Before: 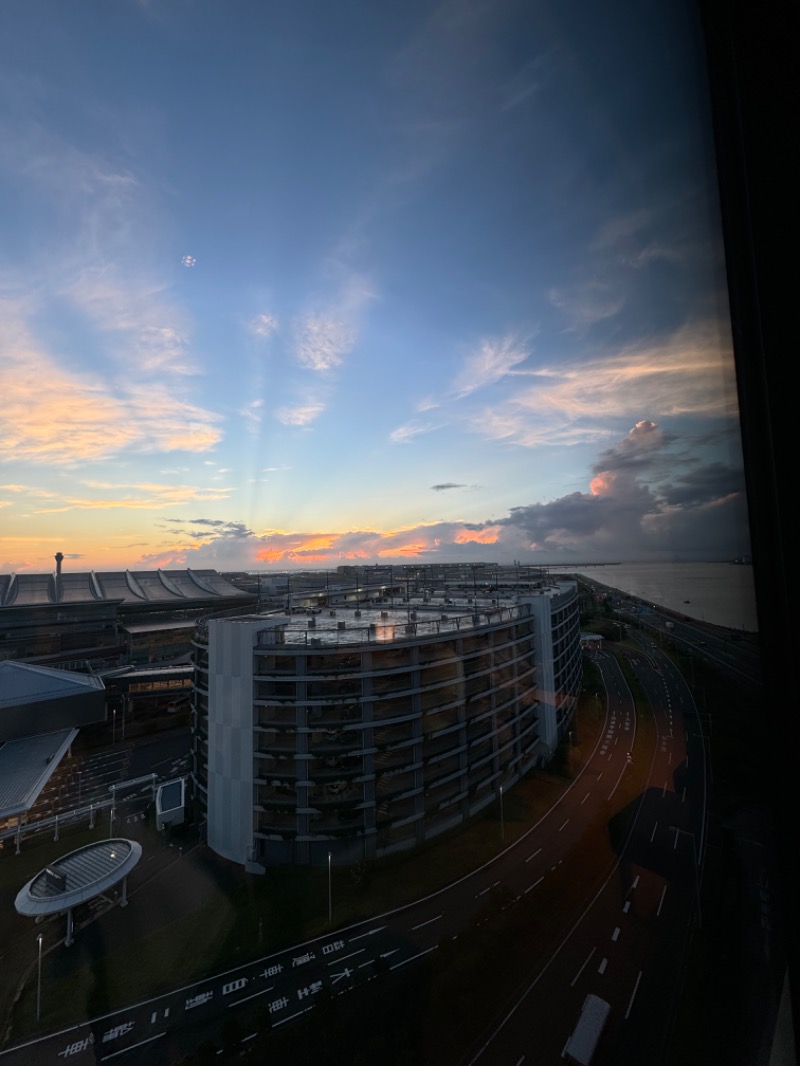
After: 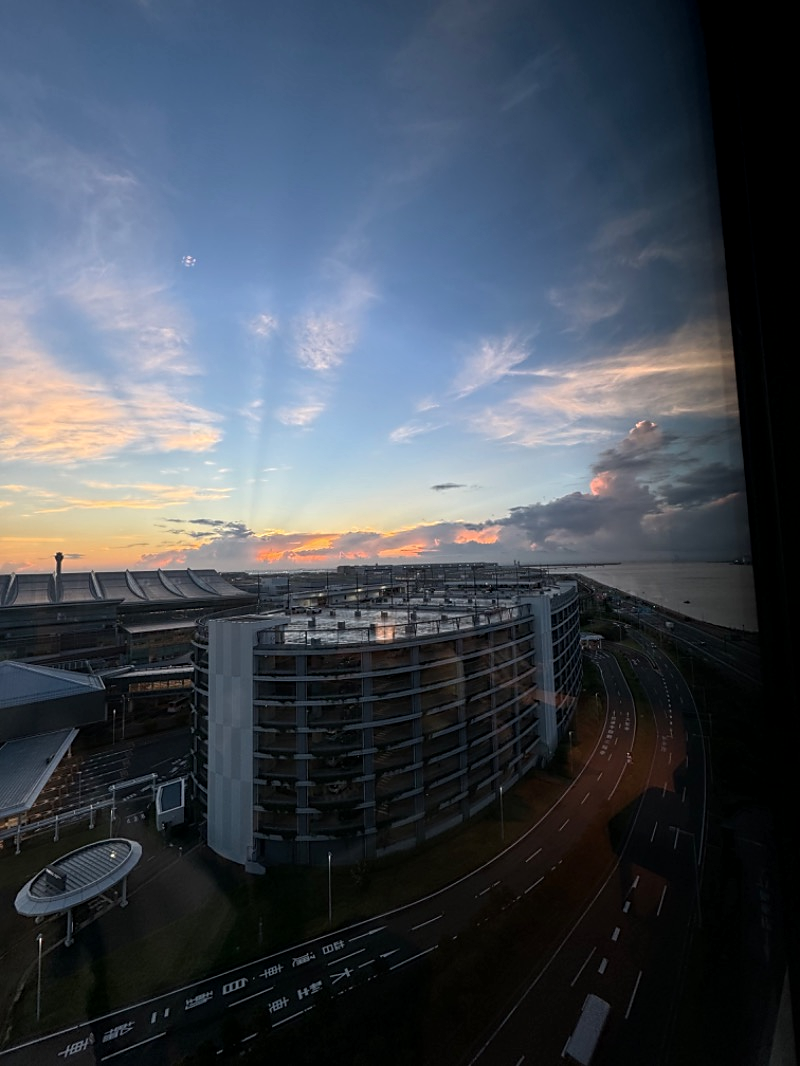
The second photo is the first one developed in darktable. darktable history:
sharpen: radius 1.866, amount 0.414, threshold 1.396
local contrast: on, module defaults
